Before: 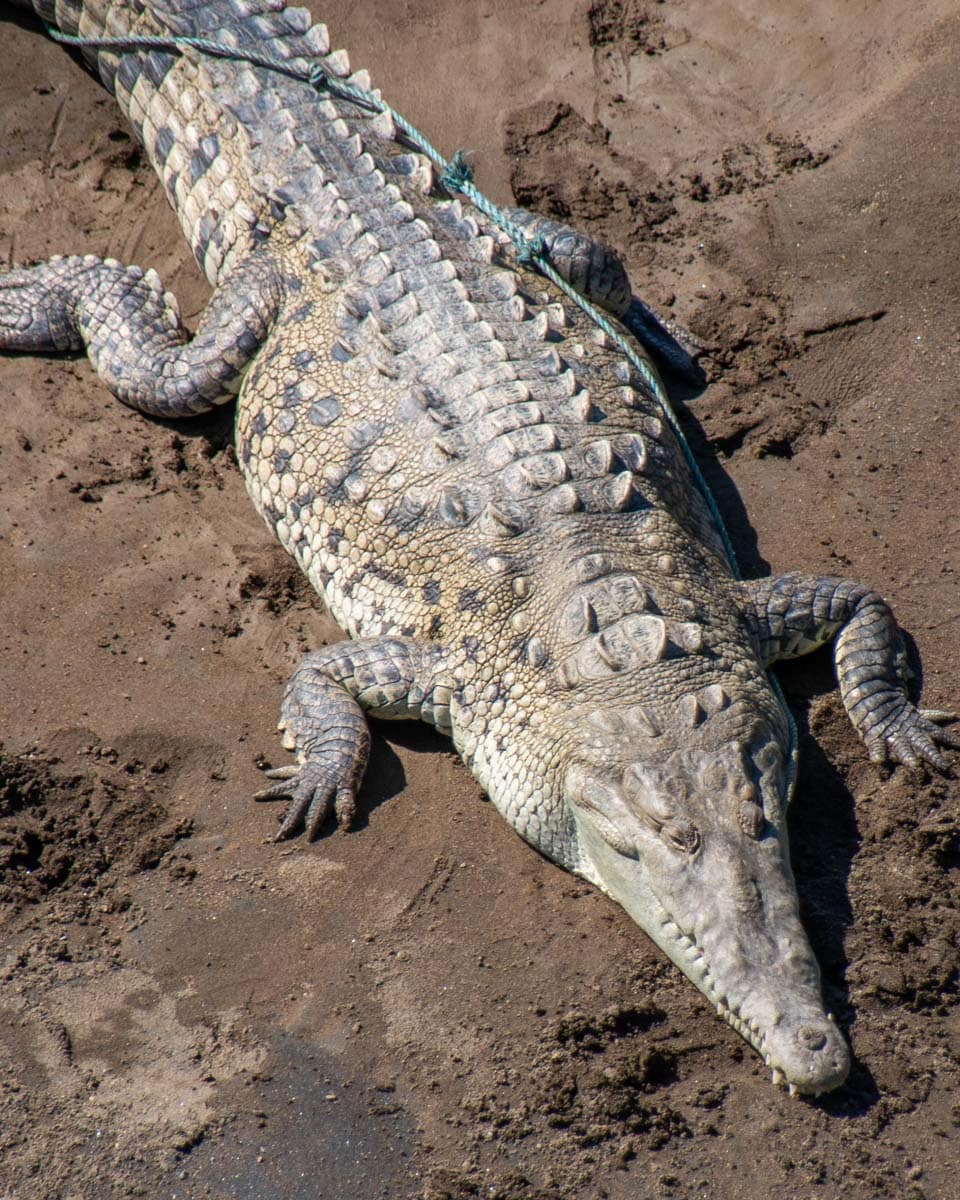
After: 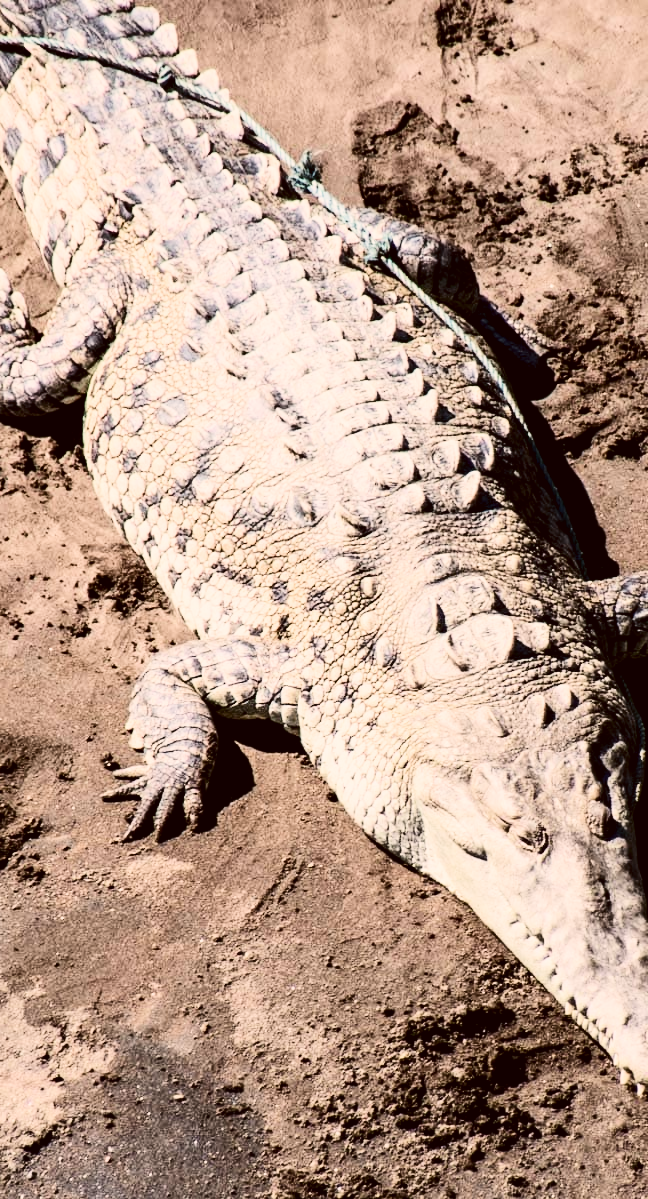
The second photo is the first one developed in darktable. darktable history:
filmic rgb: black relative exposure -4.34 EV, white relative exposure 4.56 EV, threshold 2.95 EV, hardness 2.39, contrast 1.057, add noise in highlights 0, preserve chrominance max RGB, color science v3 (2019), use custom middle-gray values true, contrast in highlights soft, enable highlight reconstruction true
color correction: highlights a* 6.56, highlights b* 7.89, shadows a* 6.63, shadows b* 7.32, saturation 0.906
contrast brightness saturation: contrast 0.509, saturation -0.081
crop and rotate: left 15.874%, right 16.562%
exposure: black level correction 0, exposure 0.697 EV, compensate exposure bias true, compensate highlight preservation false
